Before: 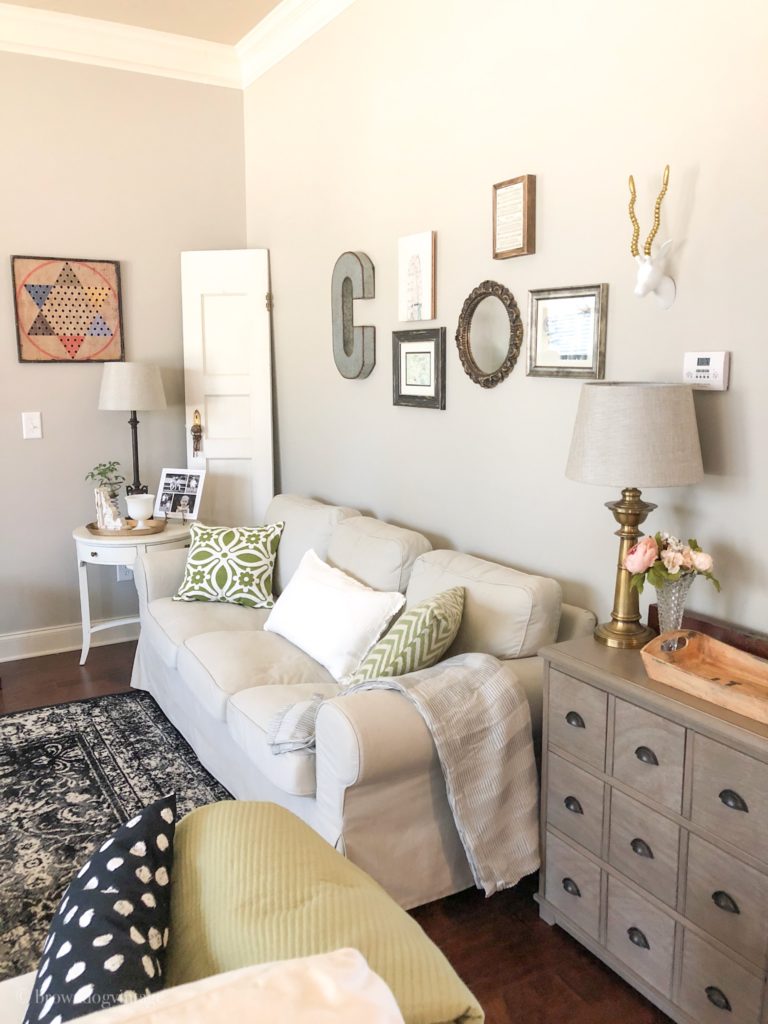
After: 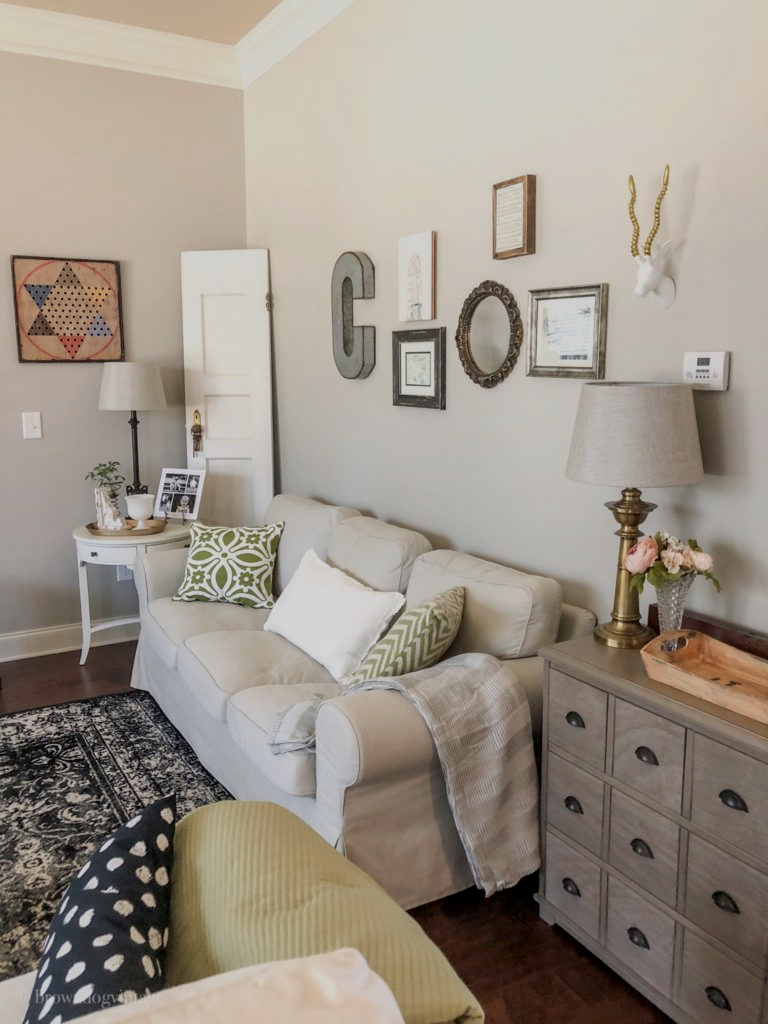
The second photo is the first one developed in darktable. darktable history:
exposure: black level correction 0, exposure -0.703 EV, compensate exposure bias true, compensate highlight preservation false
local contrast: on, module defaults
